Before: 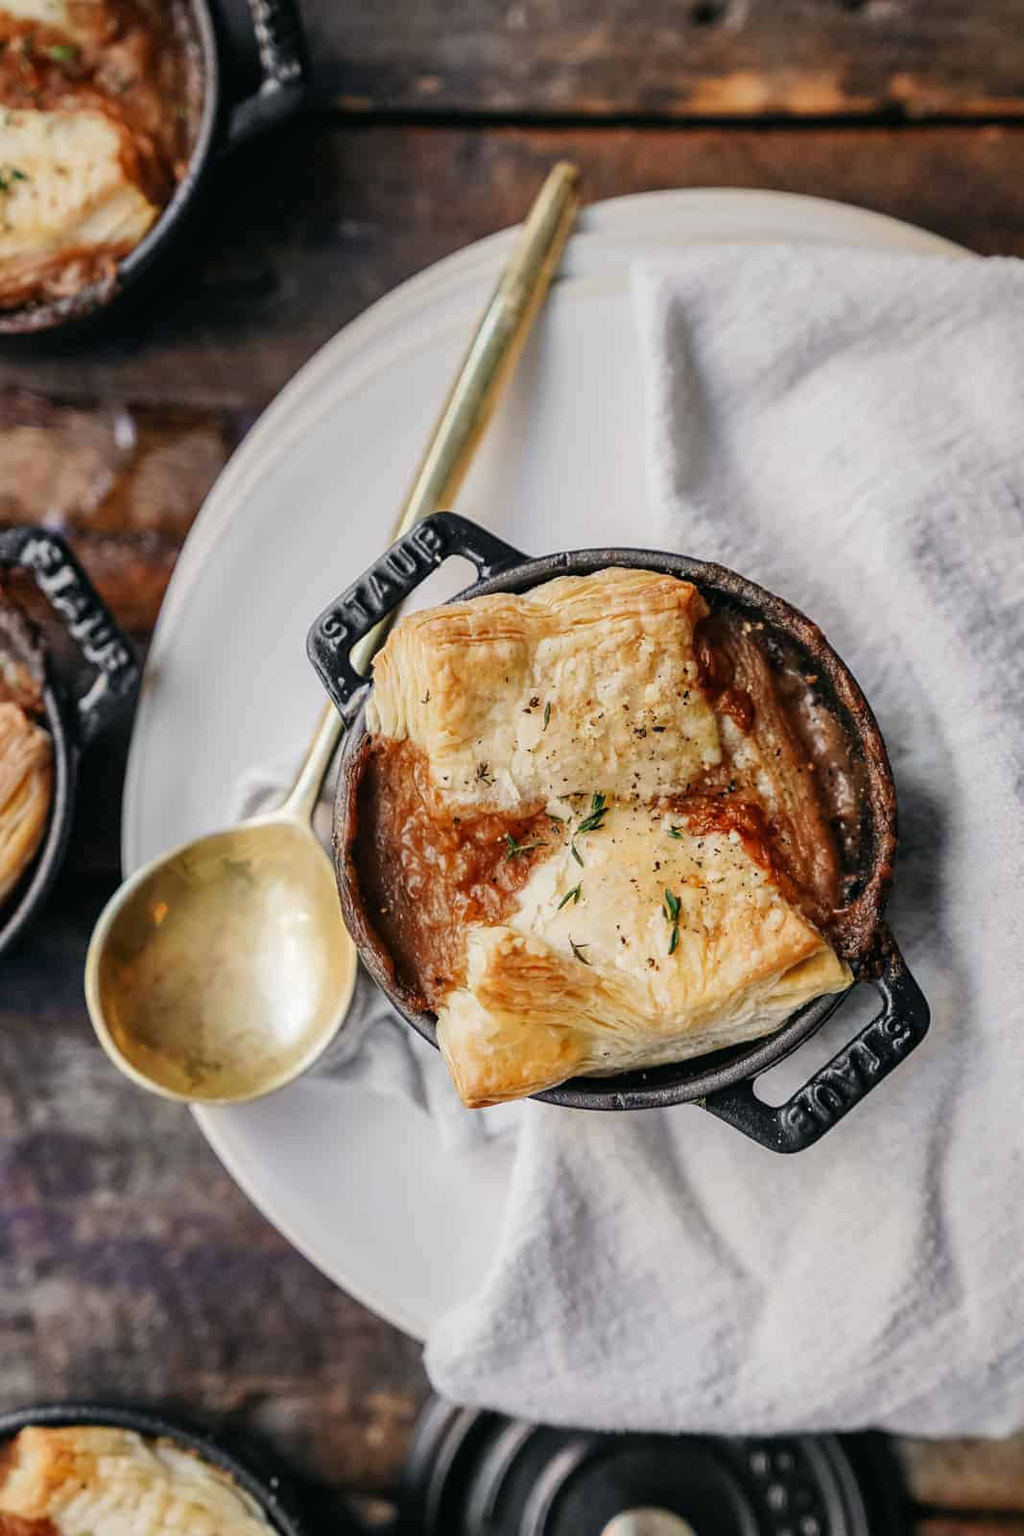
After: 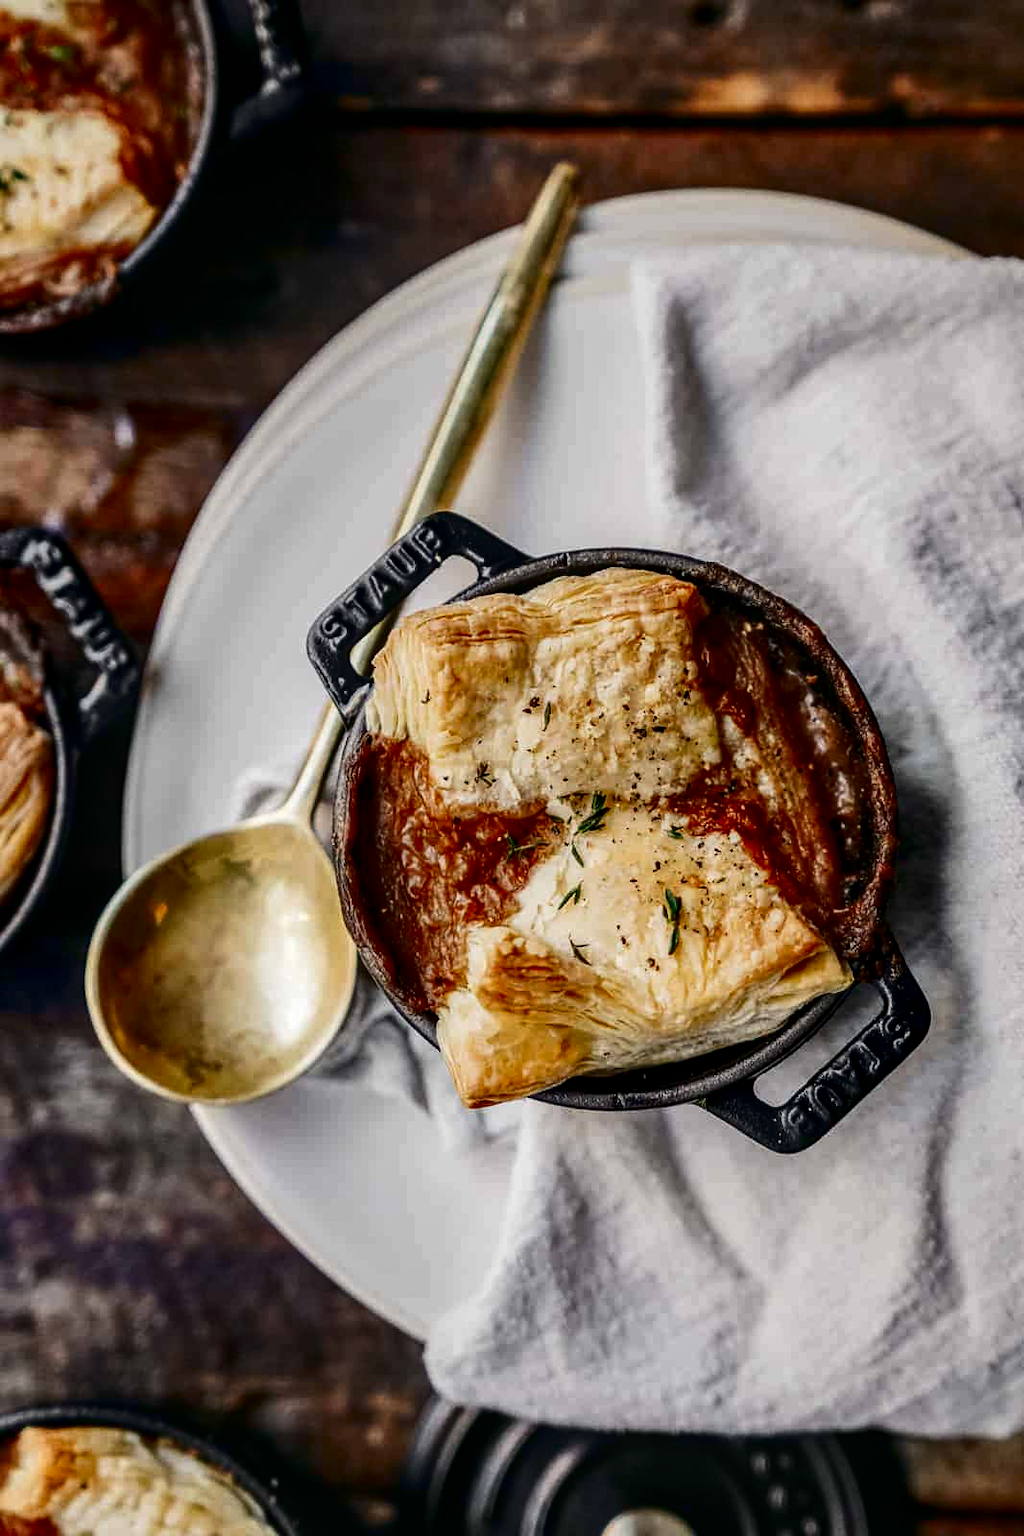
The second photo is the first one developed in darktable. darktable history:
contrast brightness saturation: contrast 0.191, brightness -0.238, saturation 0.113
local contrast: on, module defaults
